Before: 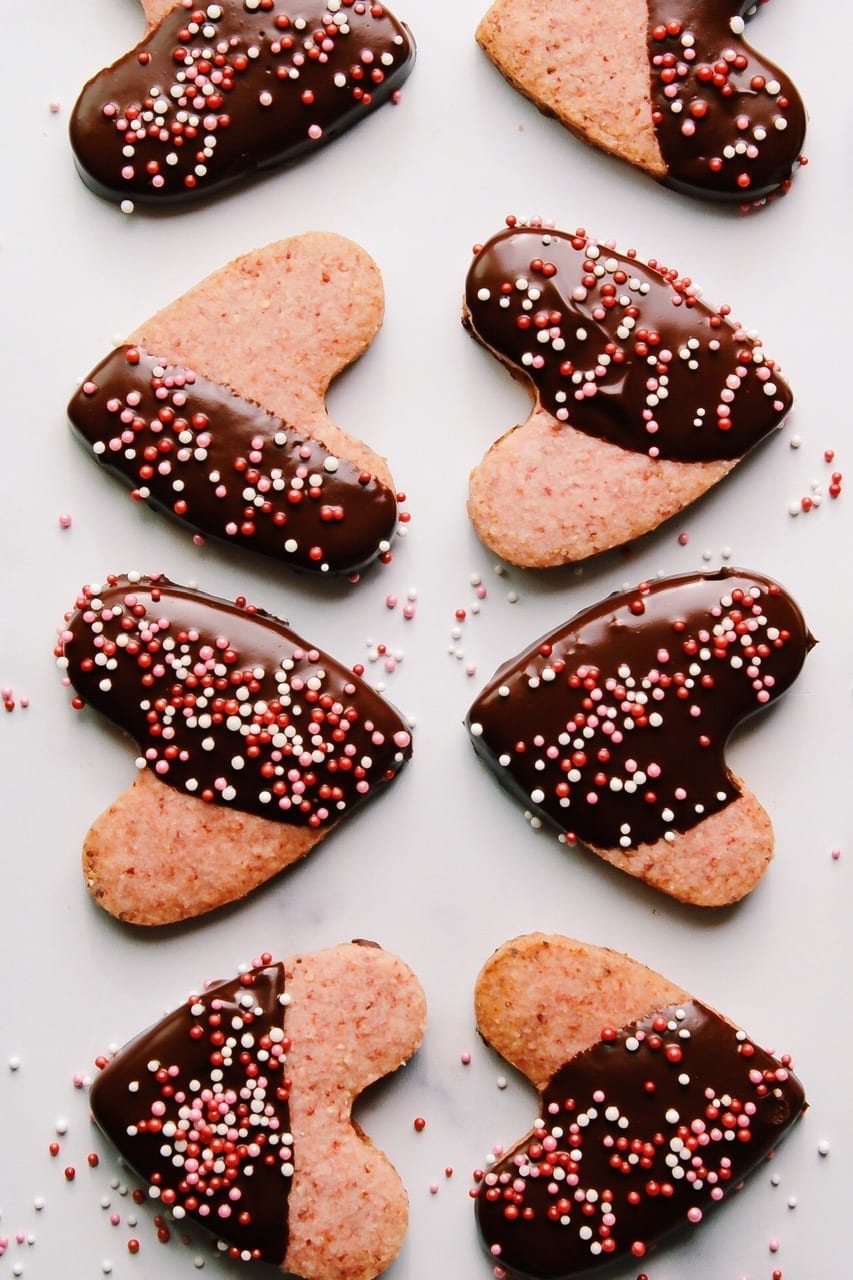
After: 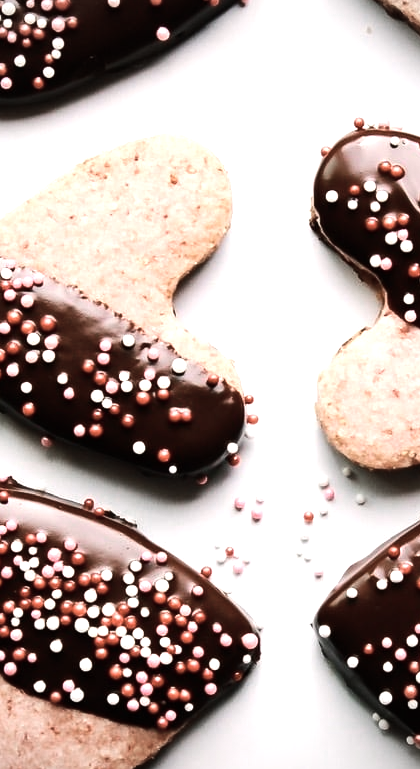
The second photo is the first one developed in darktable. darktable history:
tone equalizer: -8 EV -0.75 EV, -7 EV -0.7 EV, -6 EV -0.6 EV, -5 EV -0.4 EV, -3 EV 0.4 EV, -2 EV 0.6 EV, -1 EV 0.7 EV, +0 EV 0.75 EV, edges refinement/feathering 500, mask exposure compensation -1.57 EV, preserve details no
color zones: curves: ch0 [(0, 0.559) (0.153, 0.551) (0.229, 0.5) (0.429, 0.5) (0.571, 0.5) (0.714, 0.5) (0.857, 0.5) (1, 0.559)]; ch1 [(0, 0.417) (0.112, 0.336) (0.213, 0.26) (0.429, 0.34) (0.571, 0.35) (0.683, 0.331) (0.857, 0.344) (1, 0.417)]
crop: left 17.835%, top 7.675%, right 32.881%, bottom 32.213%
vignetting: fall-off radius 60.65%
